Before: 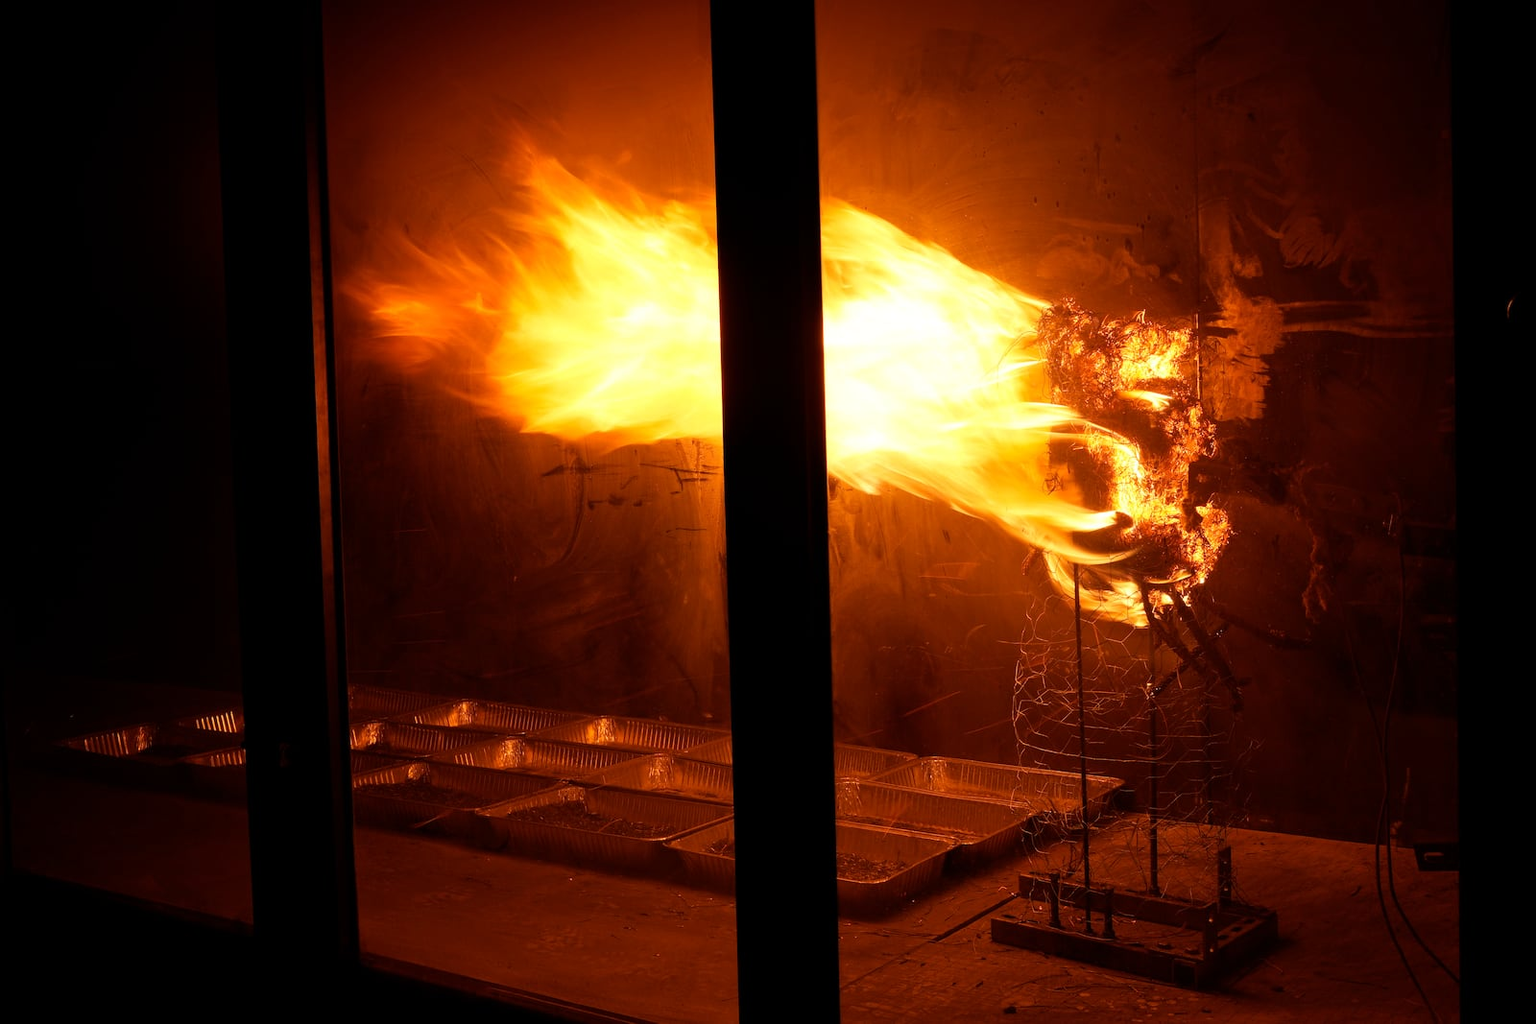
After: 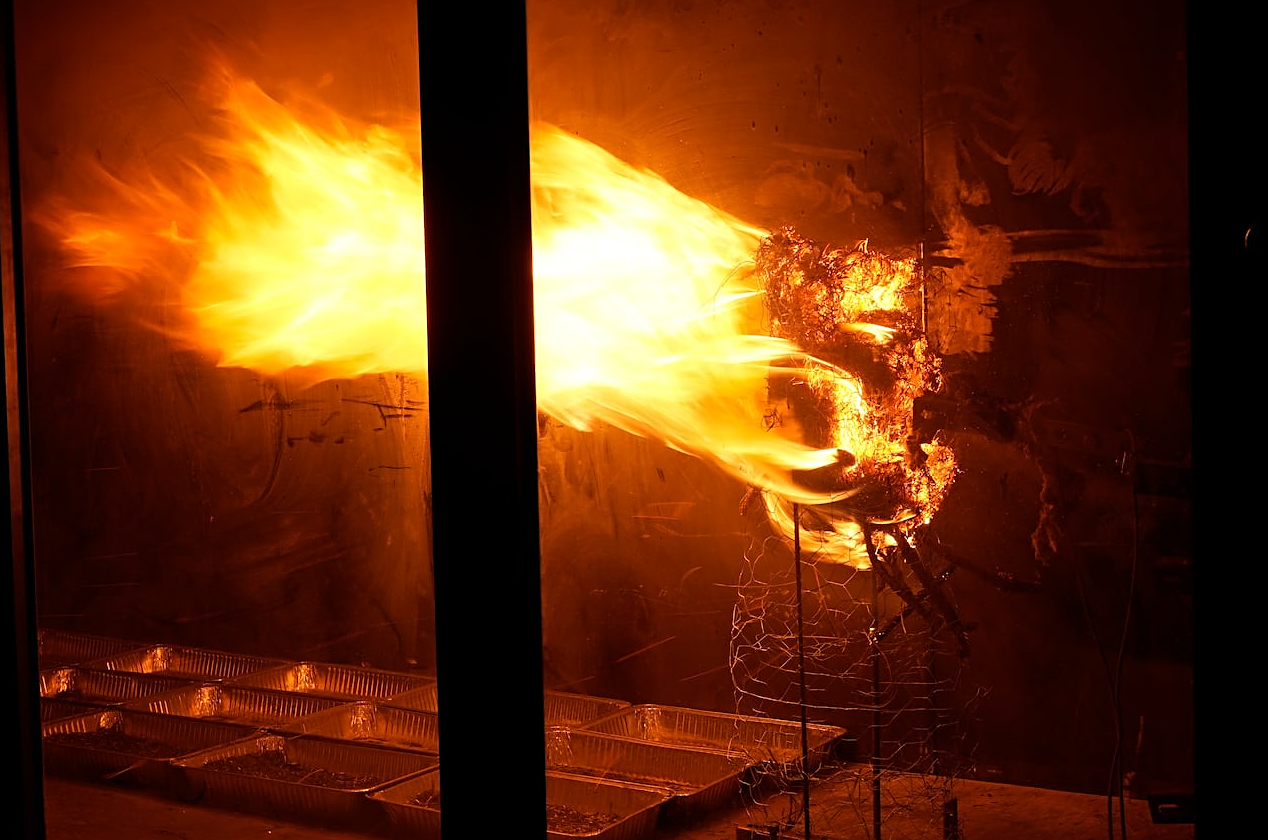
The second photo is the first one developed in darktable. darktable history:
crop and rotate: left 20.345%, top 7.904%, right 0.399%, bottom 13.351%
sharpen: on, module defaults
